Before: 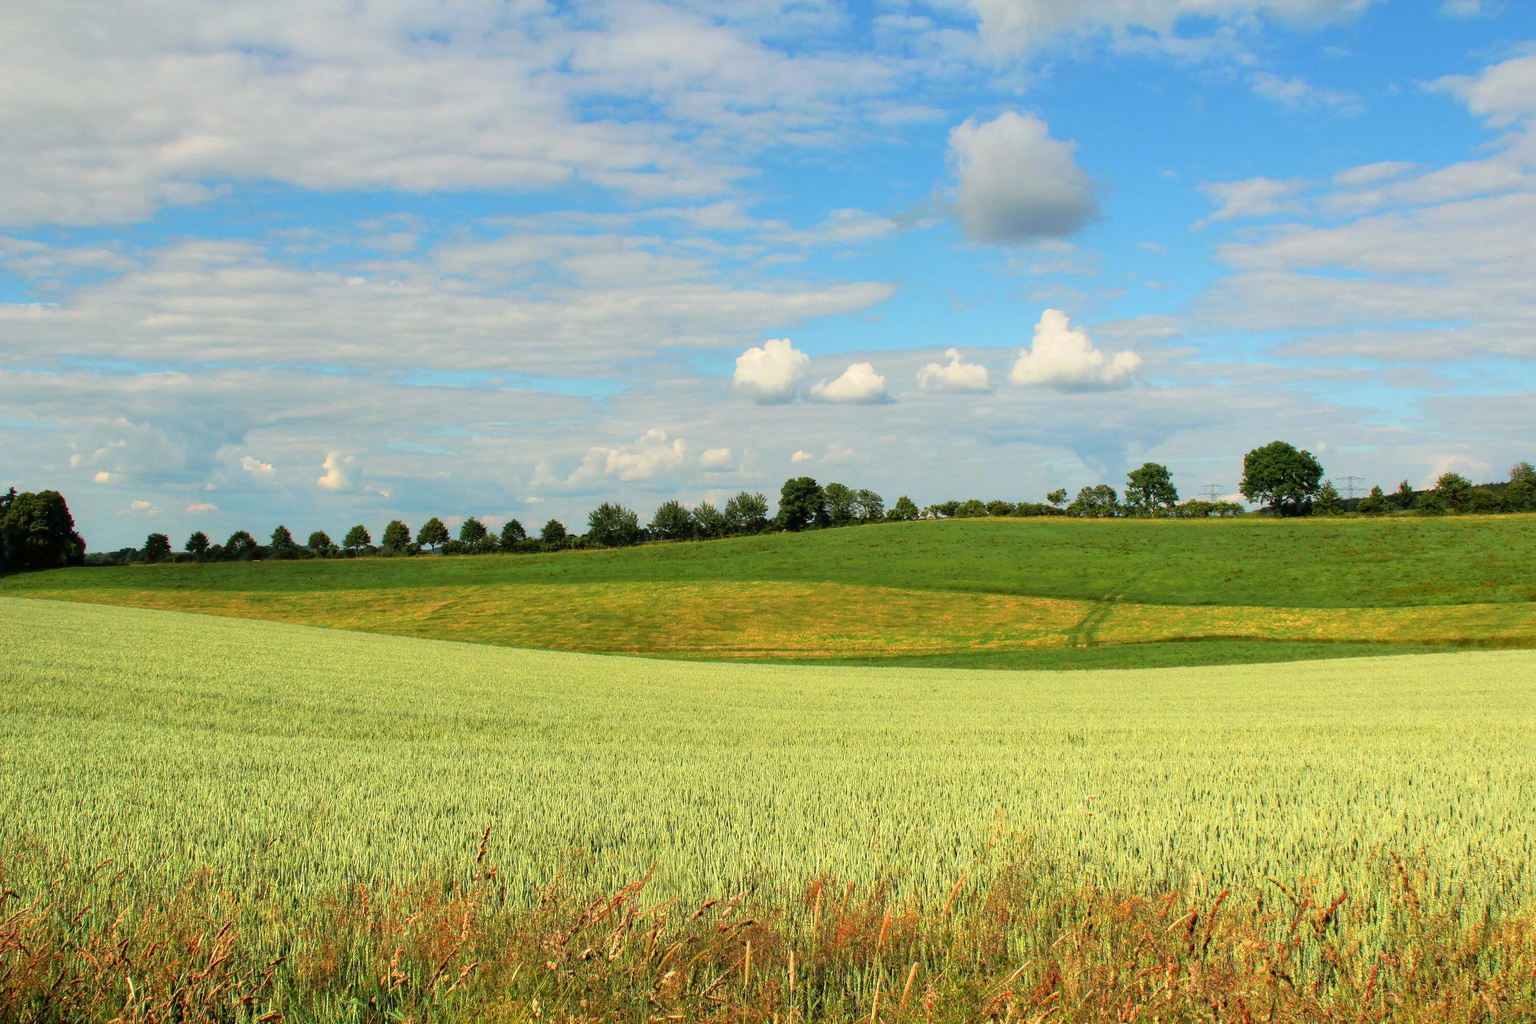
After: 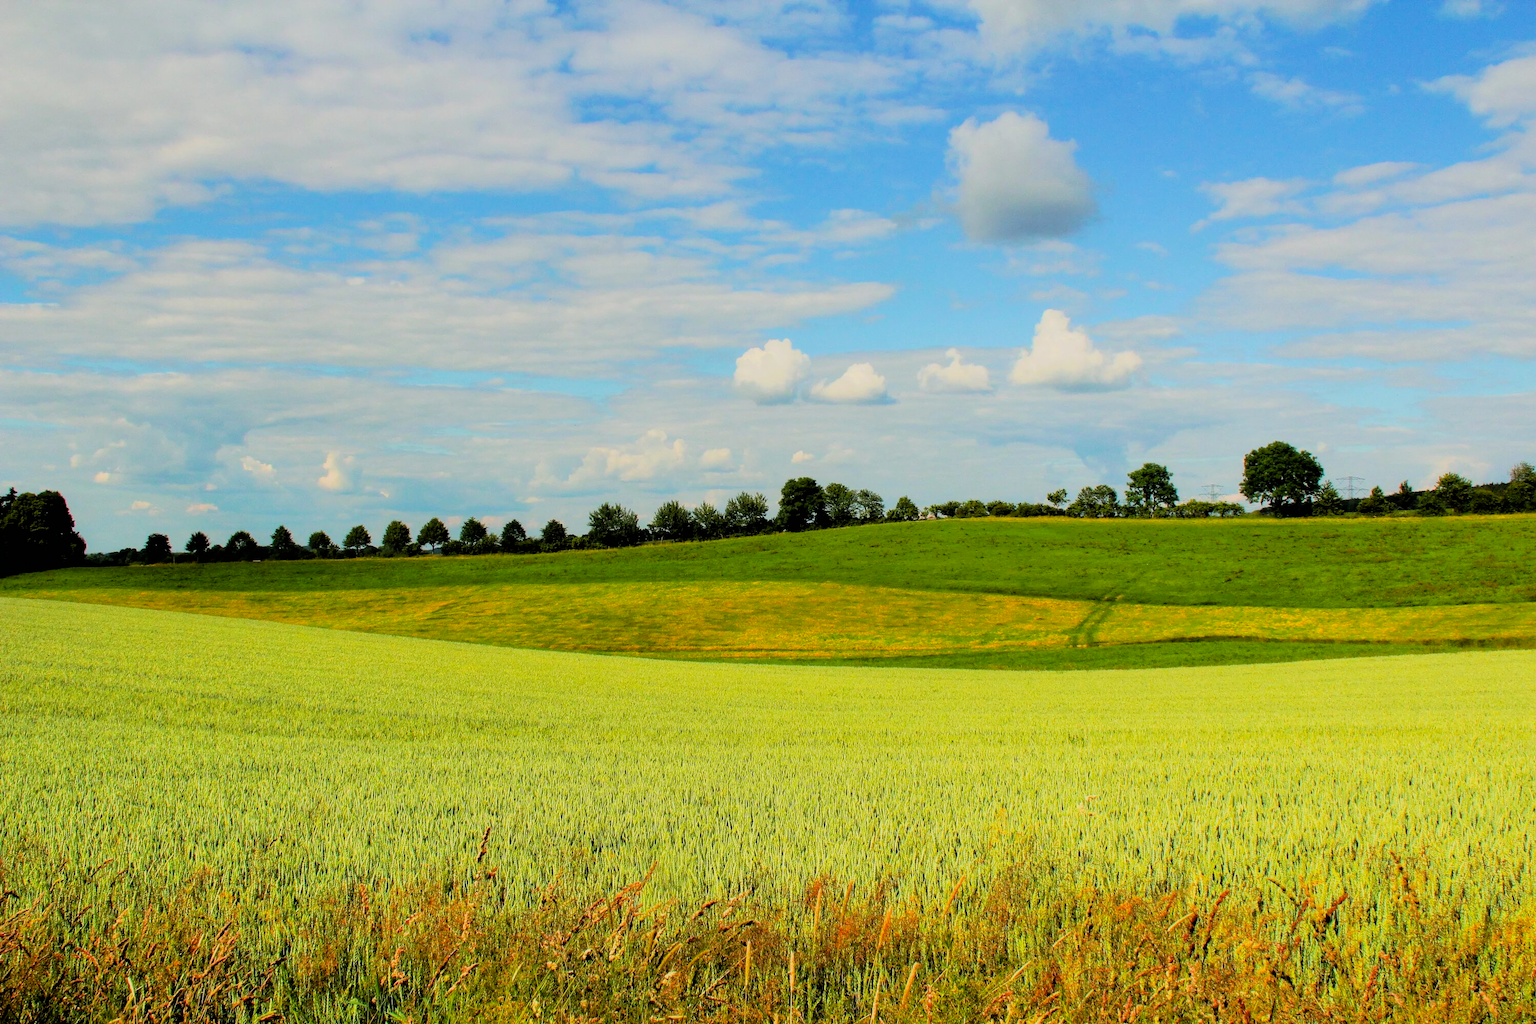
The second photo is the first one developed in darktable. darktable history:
color balance rgb: perceptual saturation grading › global saturation 20%, global vibrance 20%
filmic rgb: black relative exposure -5 EV, hardness 2.88, contrast 1.3, highlights saturation mix -30%
